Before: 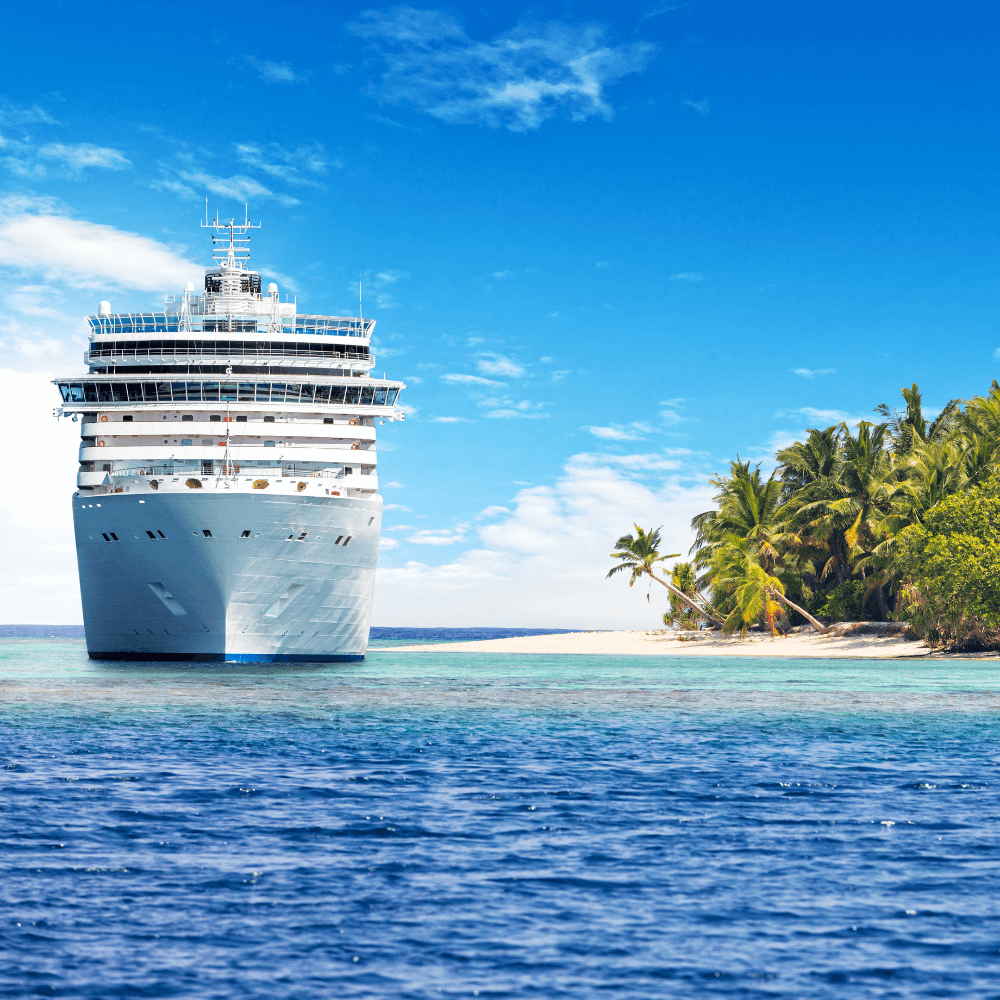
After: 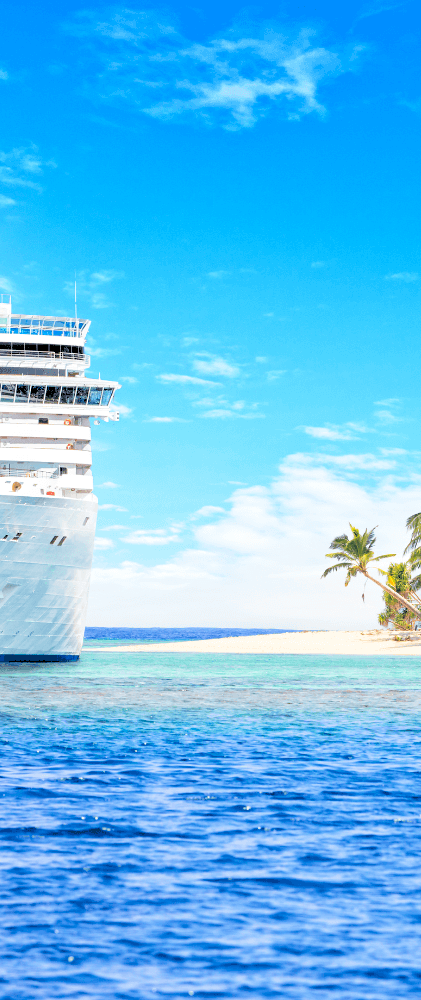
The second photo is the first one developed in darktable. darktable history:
levels: levels [0.093, 0.434, 0.988]
crop: left 28.583%, right 29.231%
